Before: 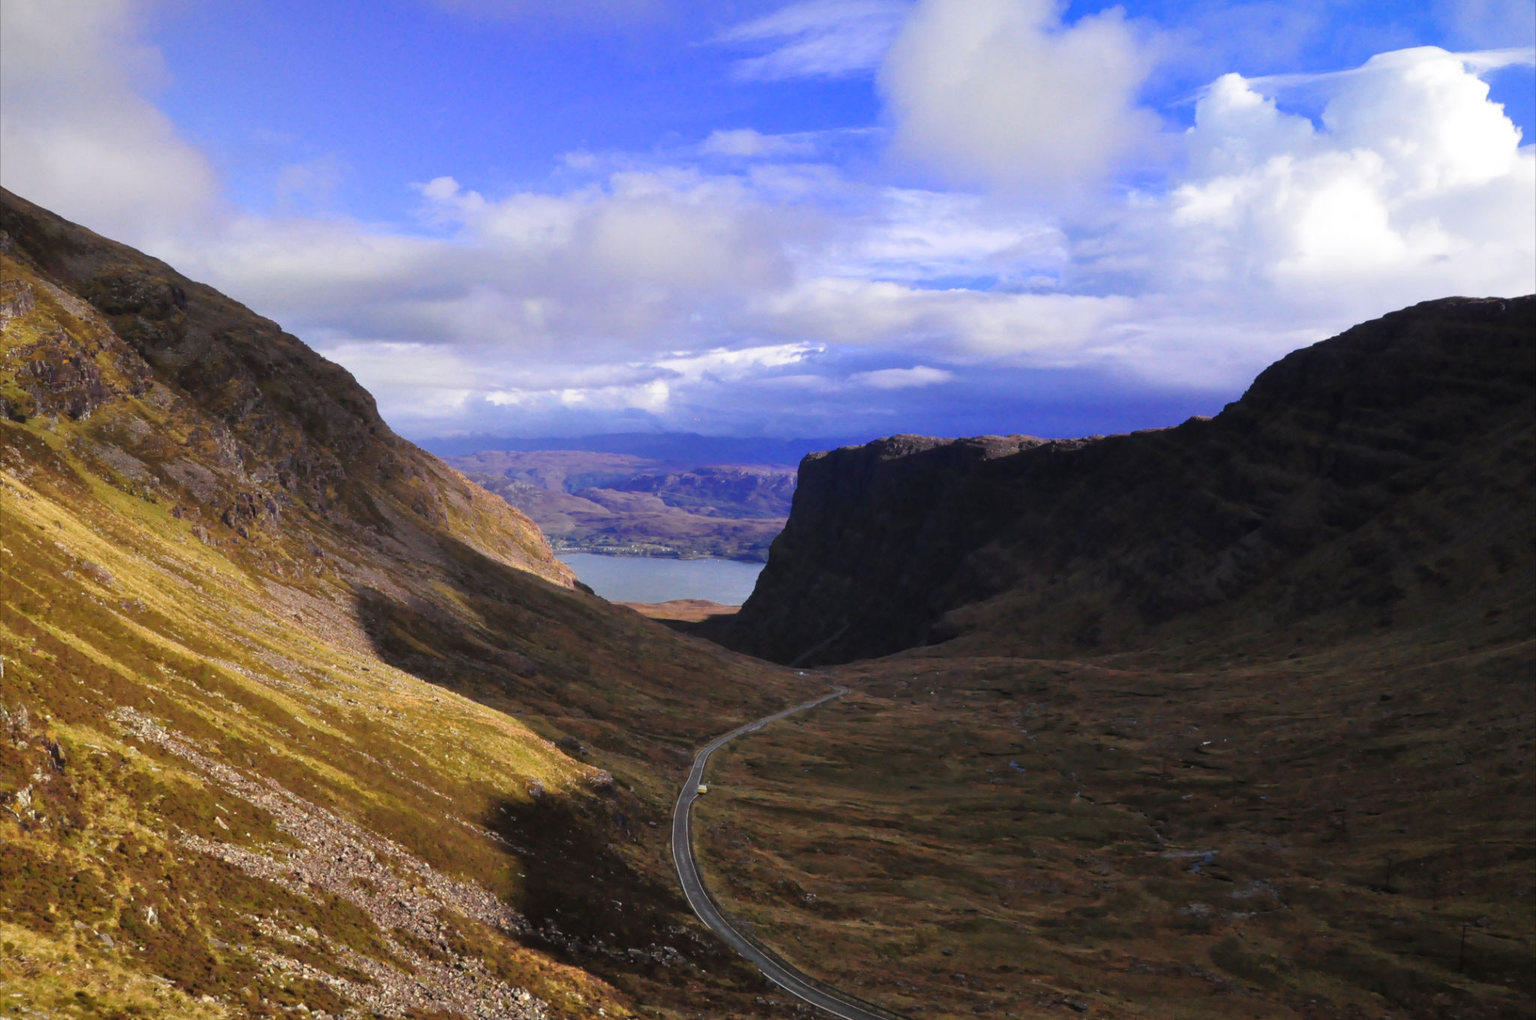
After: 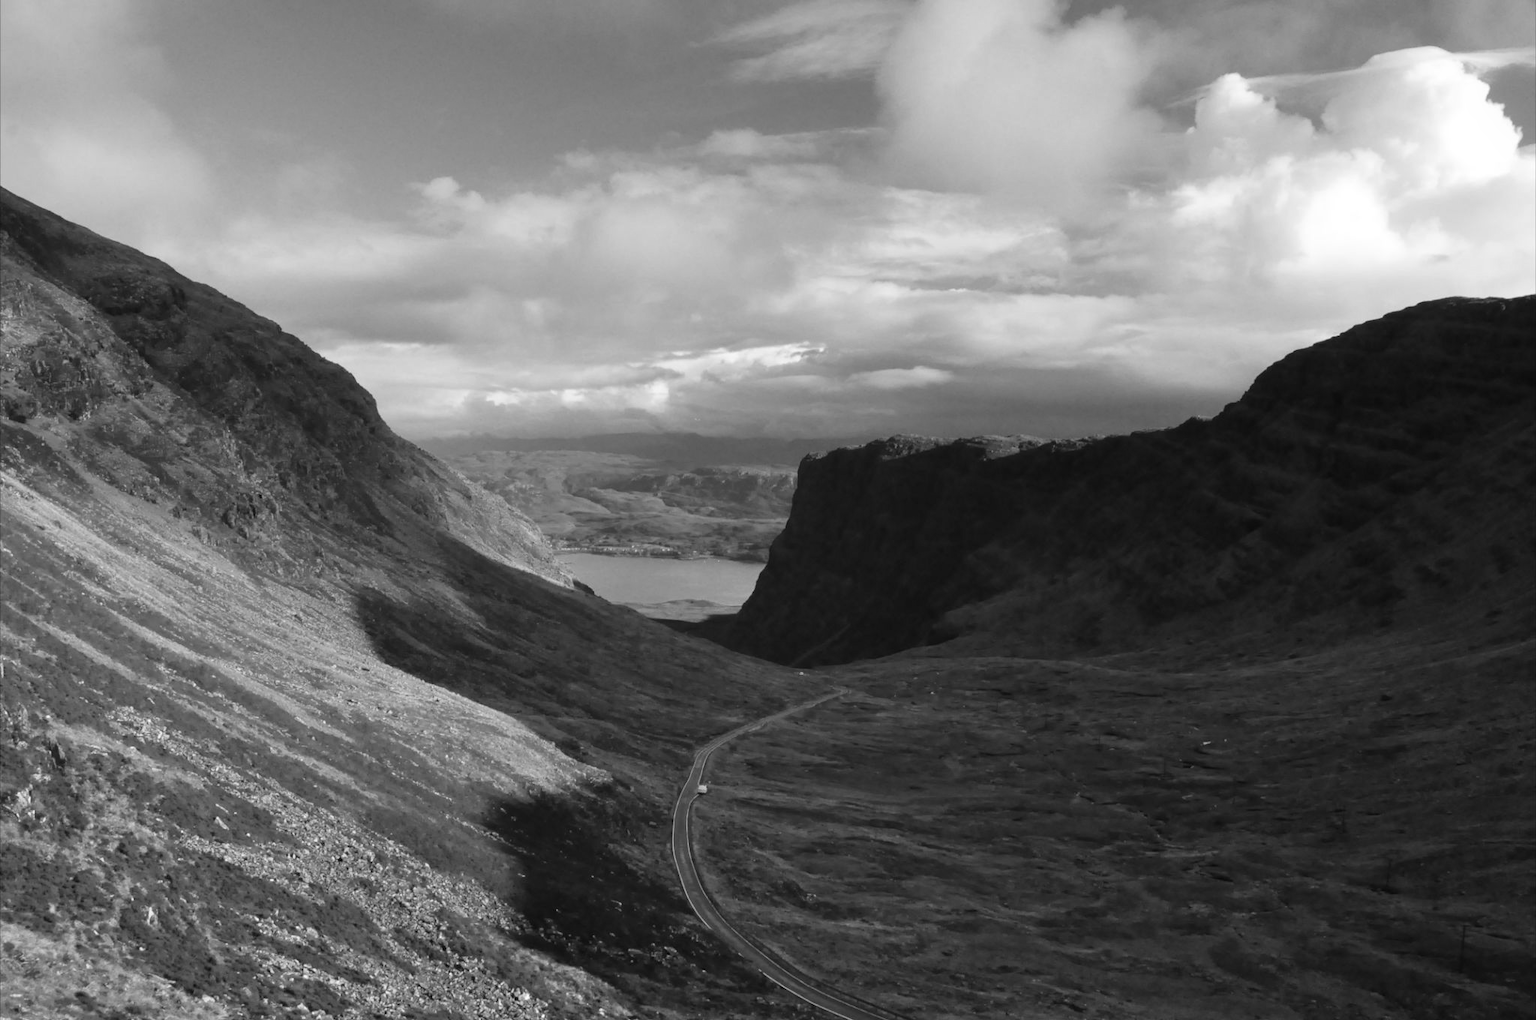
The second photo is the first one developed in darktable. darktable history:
monochrome: on, module defaults
color calibration: illuminant as shot in camera, x 0.358, y 0.373, temperature 4628.91 K
